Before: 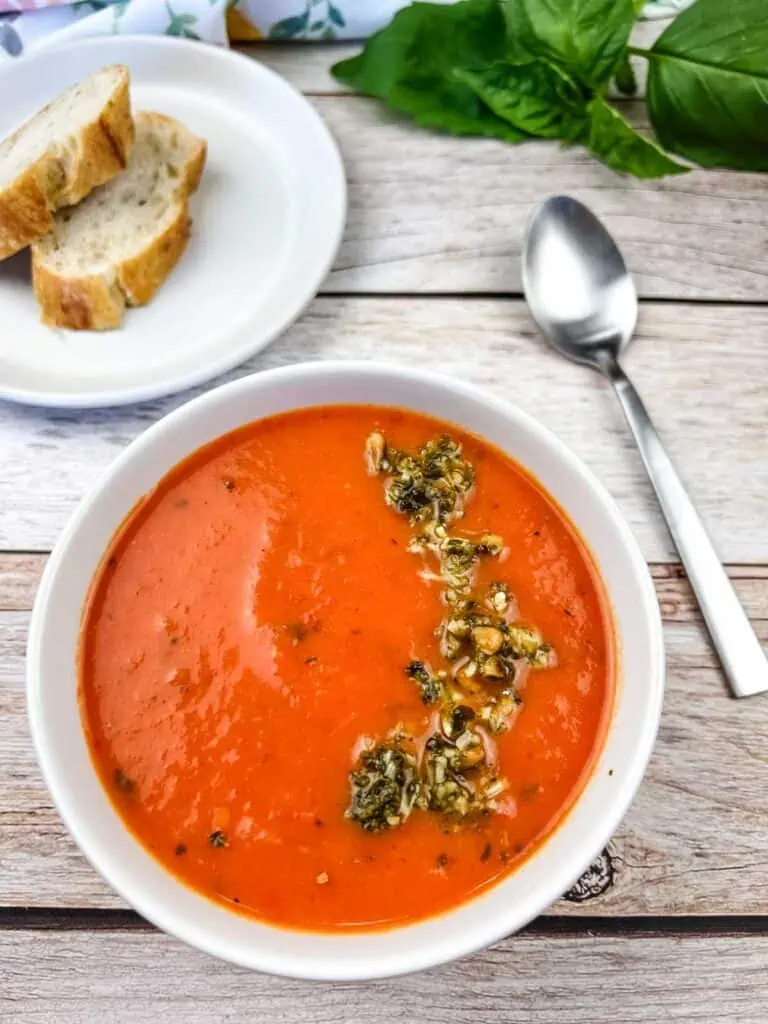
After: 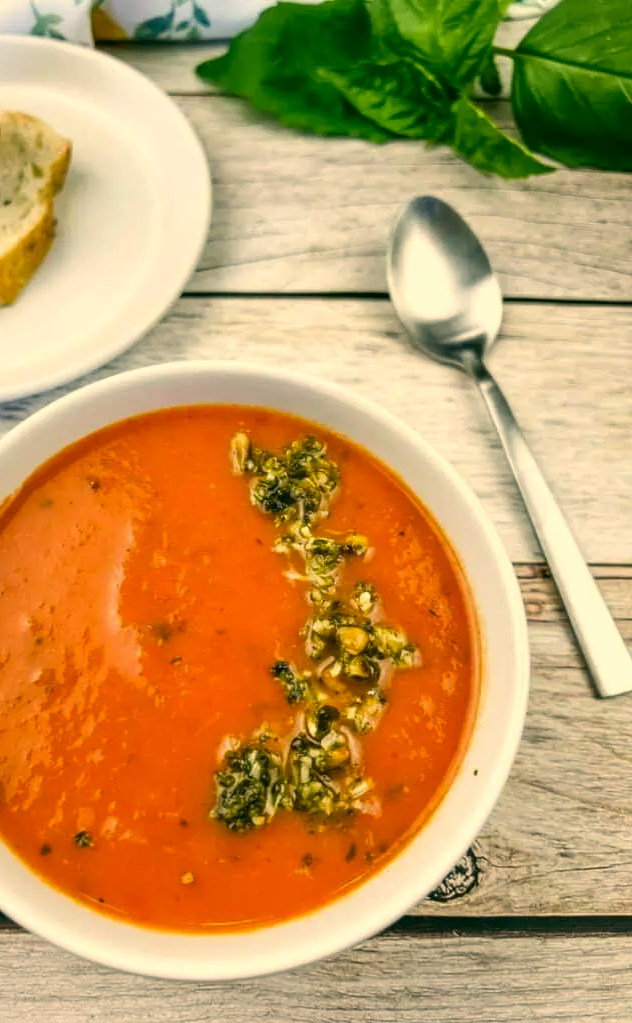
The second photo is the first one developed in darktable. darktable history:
crop: left 17.582%, bottom 0.031%
color correction: highlights a* 5.3, highlights b* 24.26, shadows a* -15.58, shadows b* 4.02
